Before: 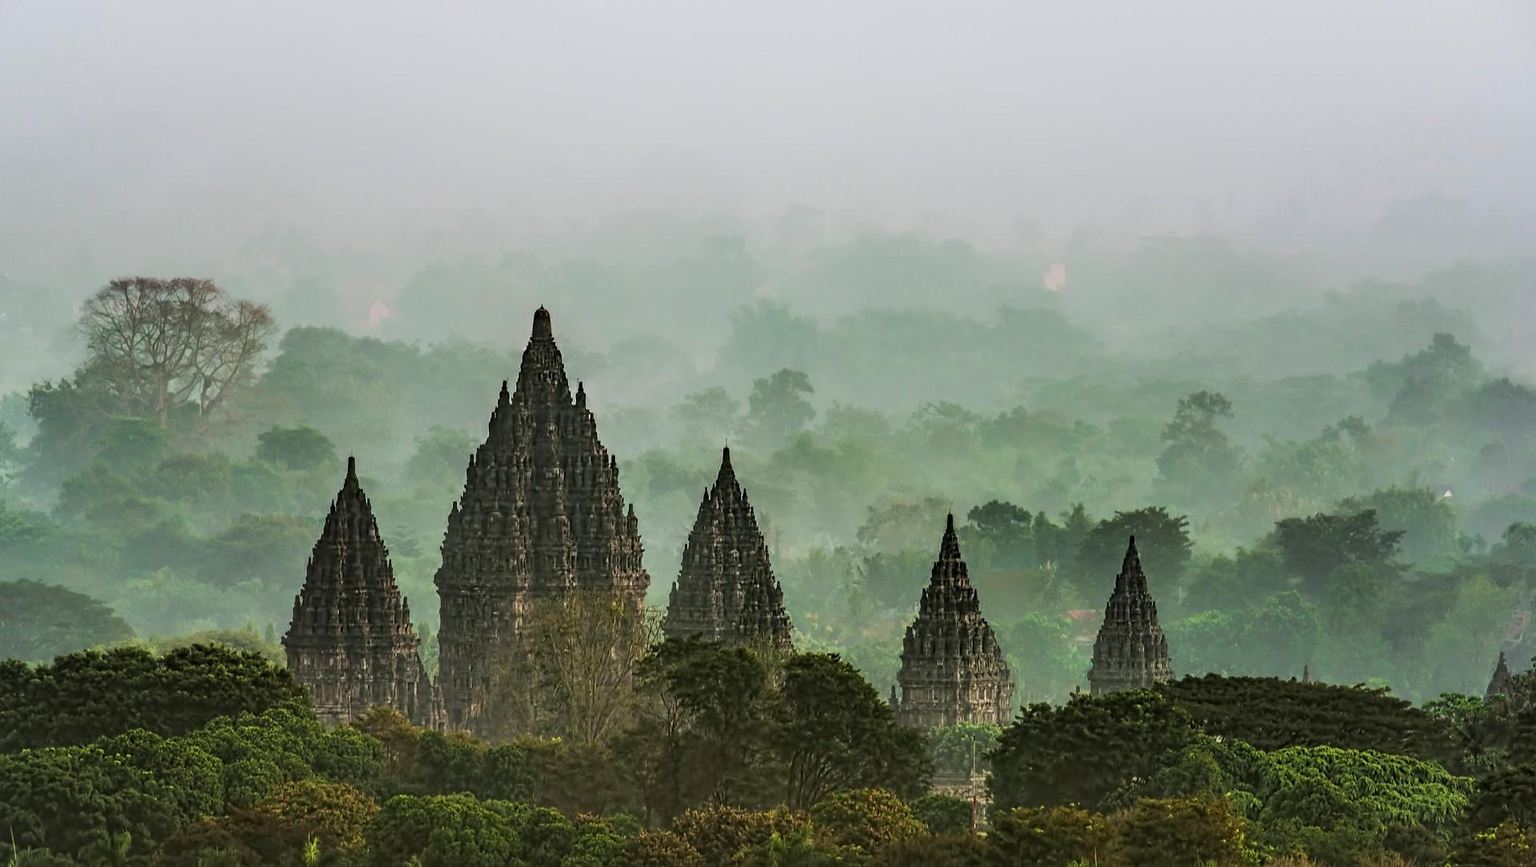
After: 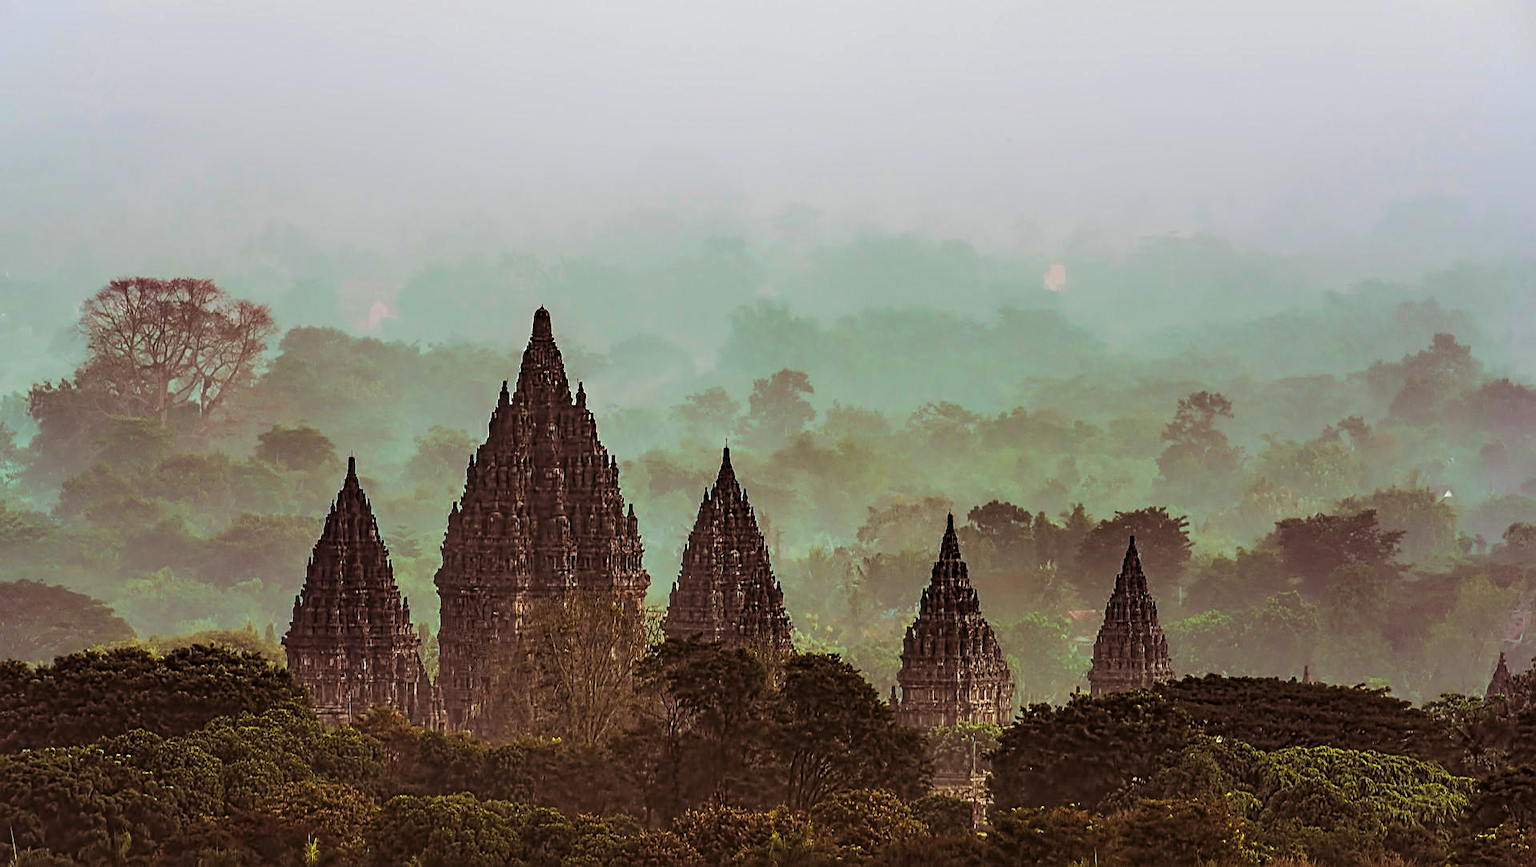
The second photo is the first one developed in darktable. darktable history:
sharpen: on, module defaults
split-toning: on, module defaults
color balance rgb: linear chroma grading › global chroma 15%, perceptual saturation grading › global saturation 30%
